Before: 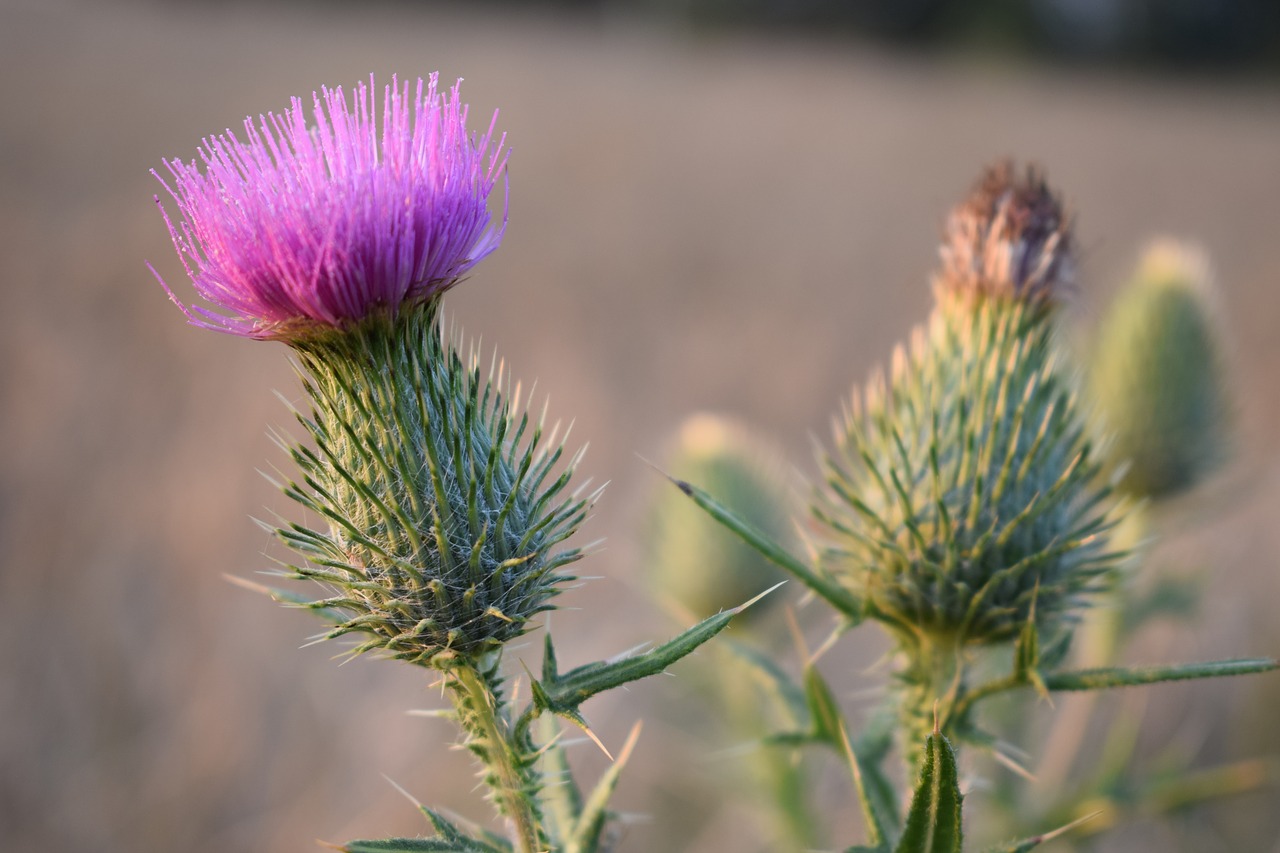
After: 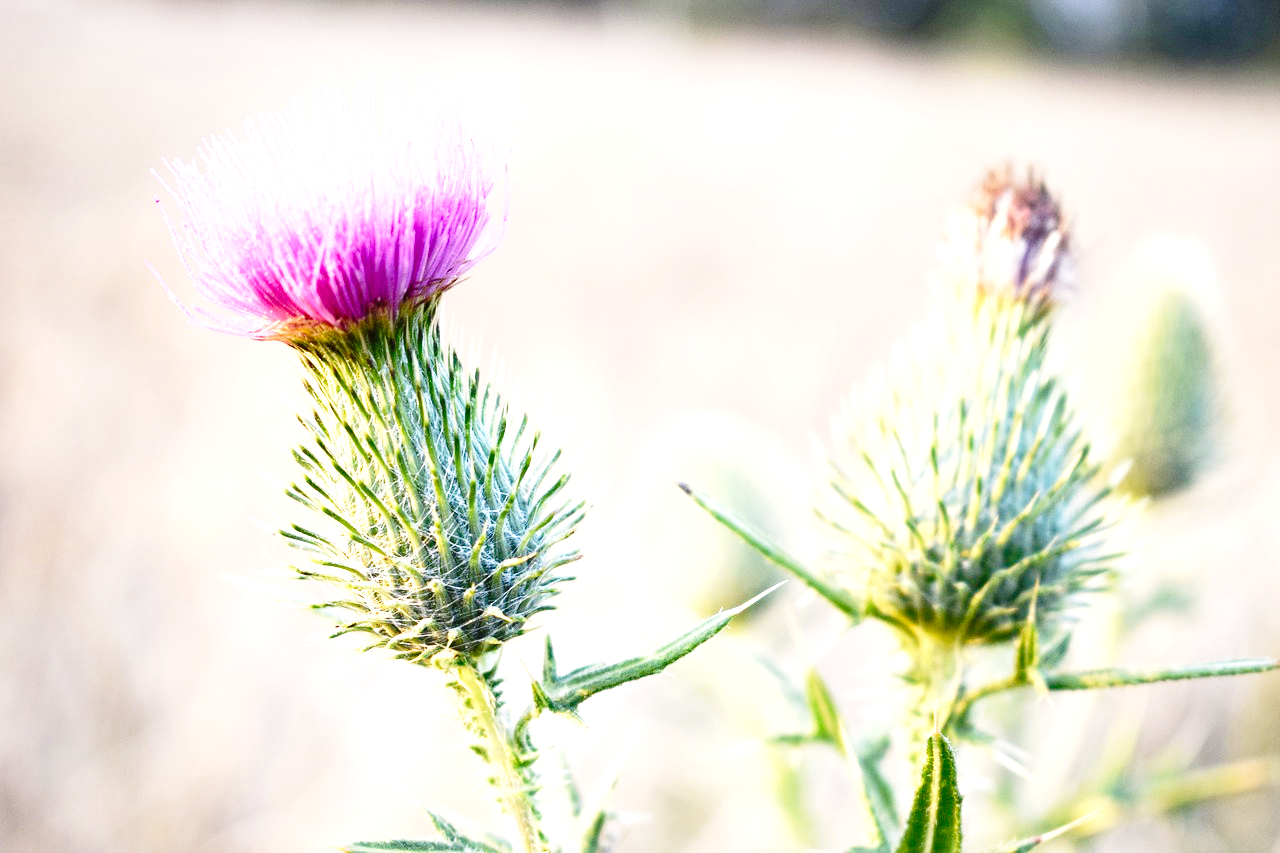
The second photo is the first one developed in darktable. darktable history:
base curve: curves: ch0 [(0, 0) (0.04, 0.03) (0.133, 0.232) (0.448, 0.748) (0.843, 0.968) (1, 1)], preserve colors none
shadows and highlights: shadows 36.57, highlights -27.49, highlights color adjustment 32.31%, soften with gaussian
local contrast: highlights 102%, shadows 98%, detail 119%, midtone range 0.2
levels: levels [0, 0.499, 1]
exposure: black level correction 0, exposure 1.7 EV, compensate exposure bias true, compensate highlight preservation false
